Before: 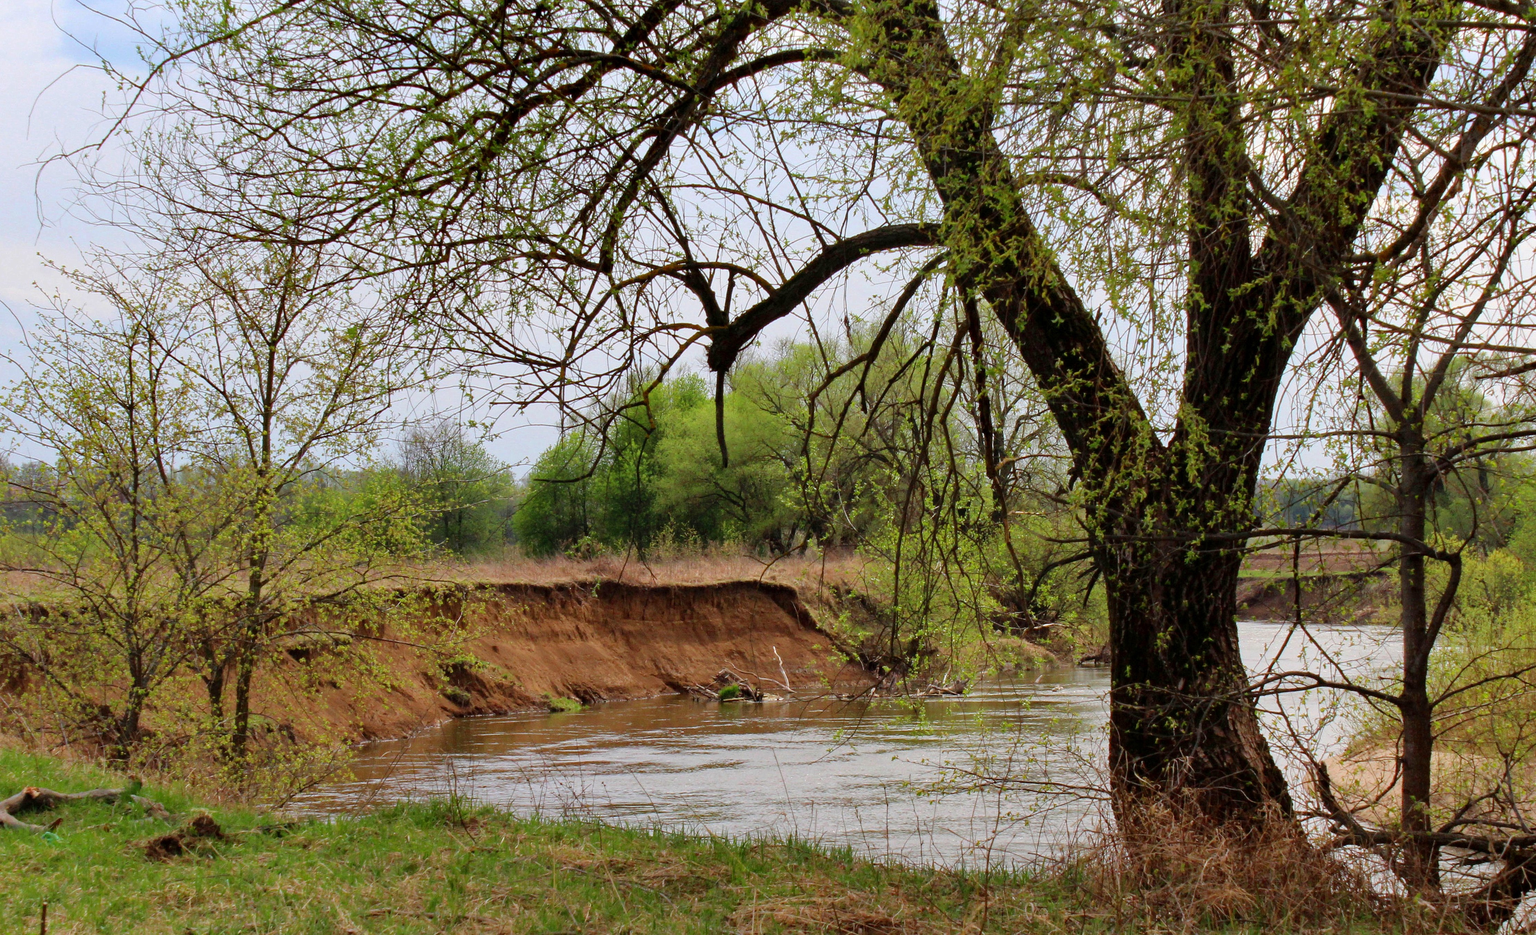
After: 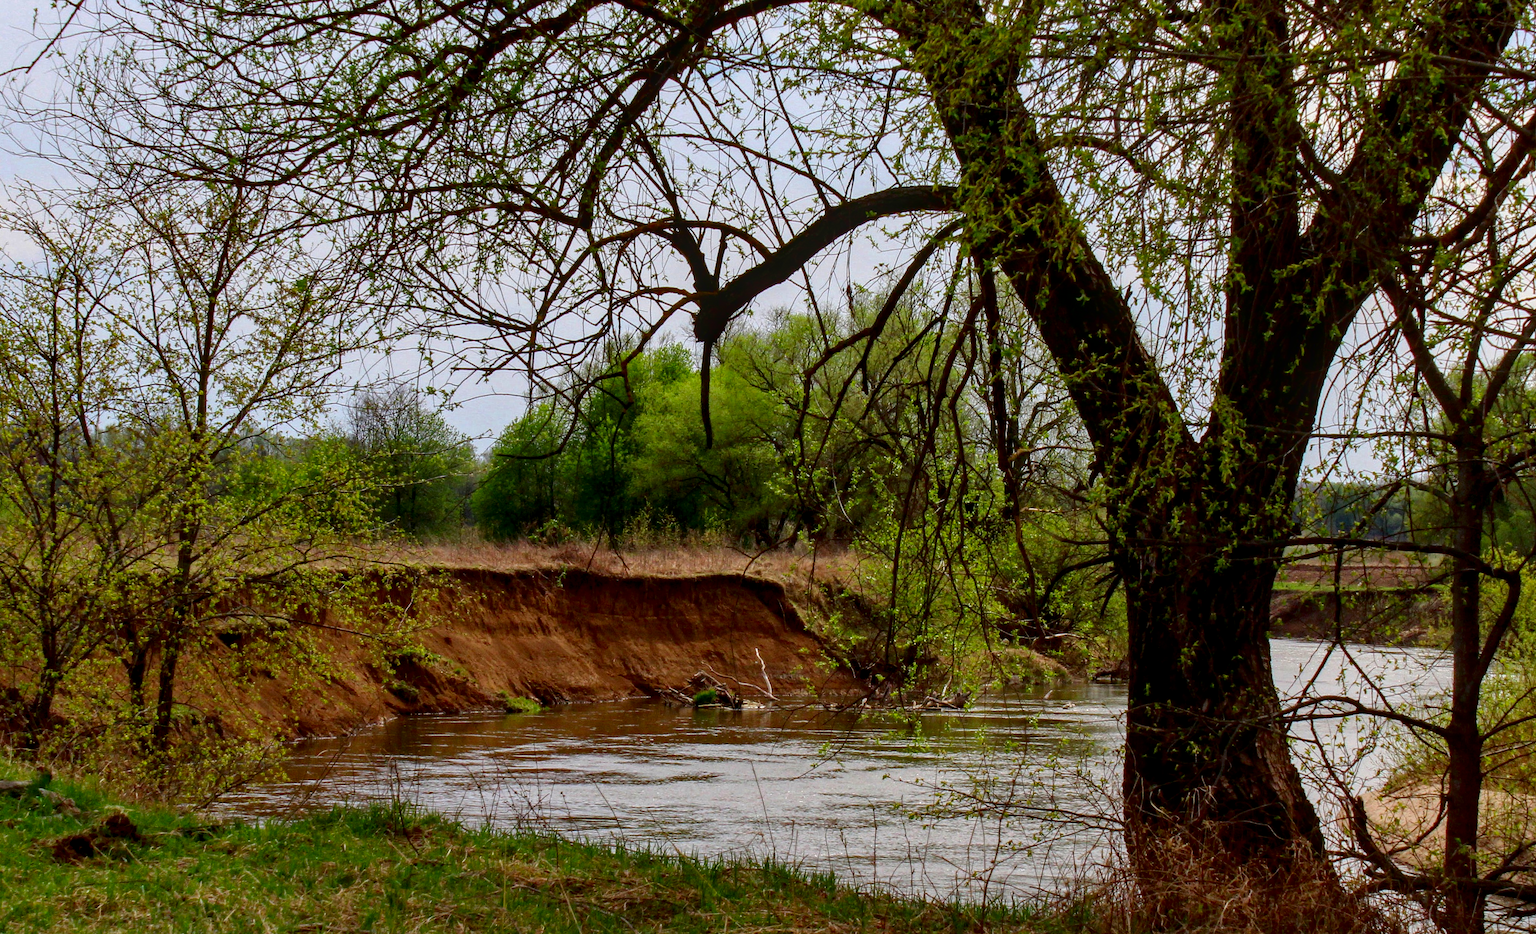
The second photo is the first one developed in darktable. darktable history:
contrast brightness saturation: contrast 0.13, brightness -0.24, saturation 0.14
crop and rotate: angle -1.96°, left 3.097%, top 4.154%, right 1.586%, bottom 0.529%
local contrast: on, module defaults
